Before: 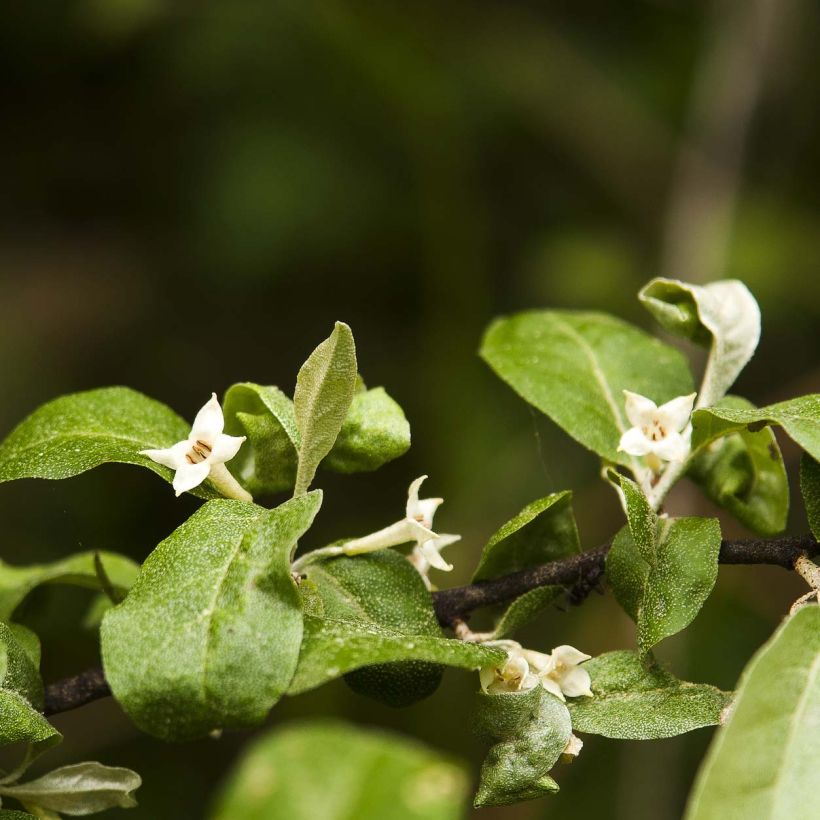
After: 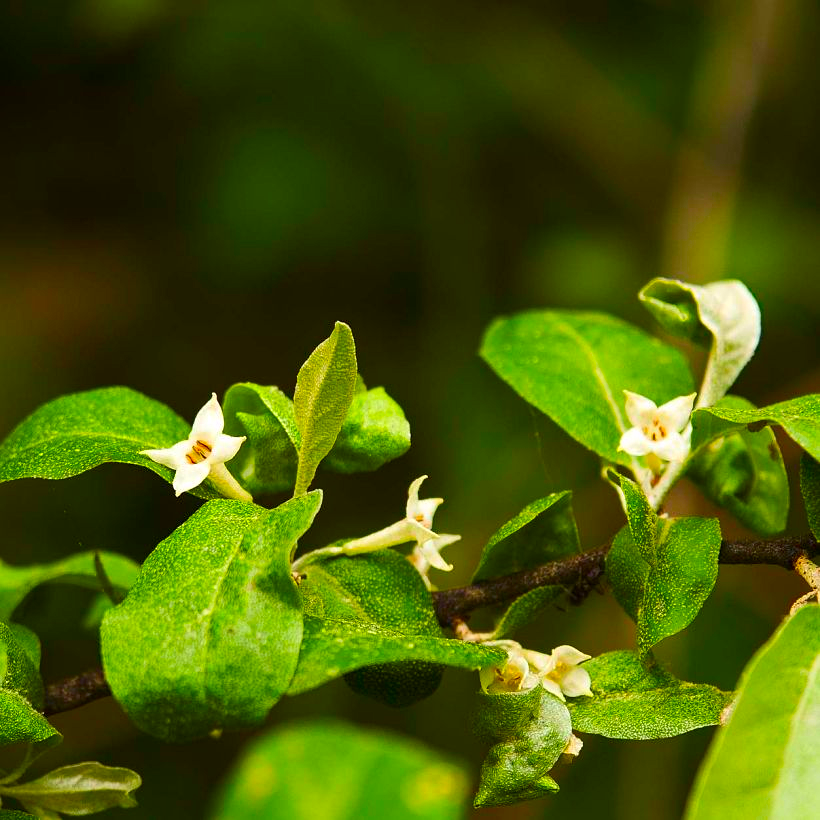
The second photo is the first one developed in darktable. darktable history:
sharpen: radius 1.272, amount 0.305, threshold 0
color correction: saturation 2.15
